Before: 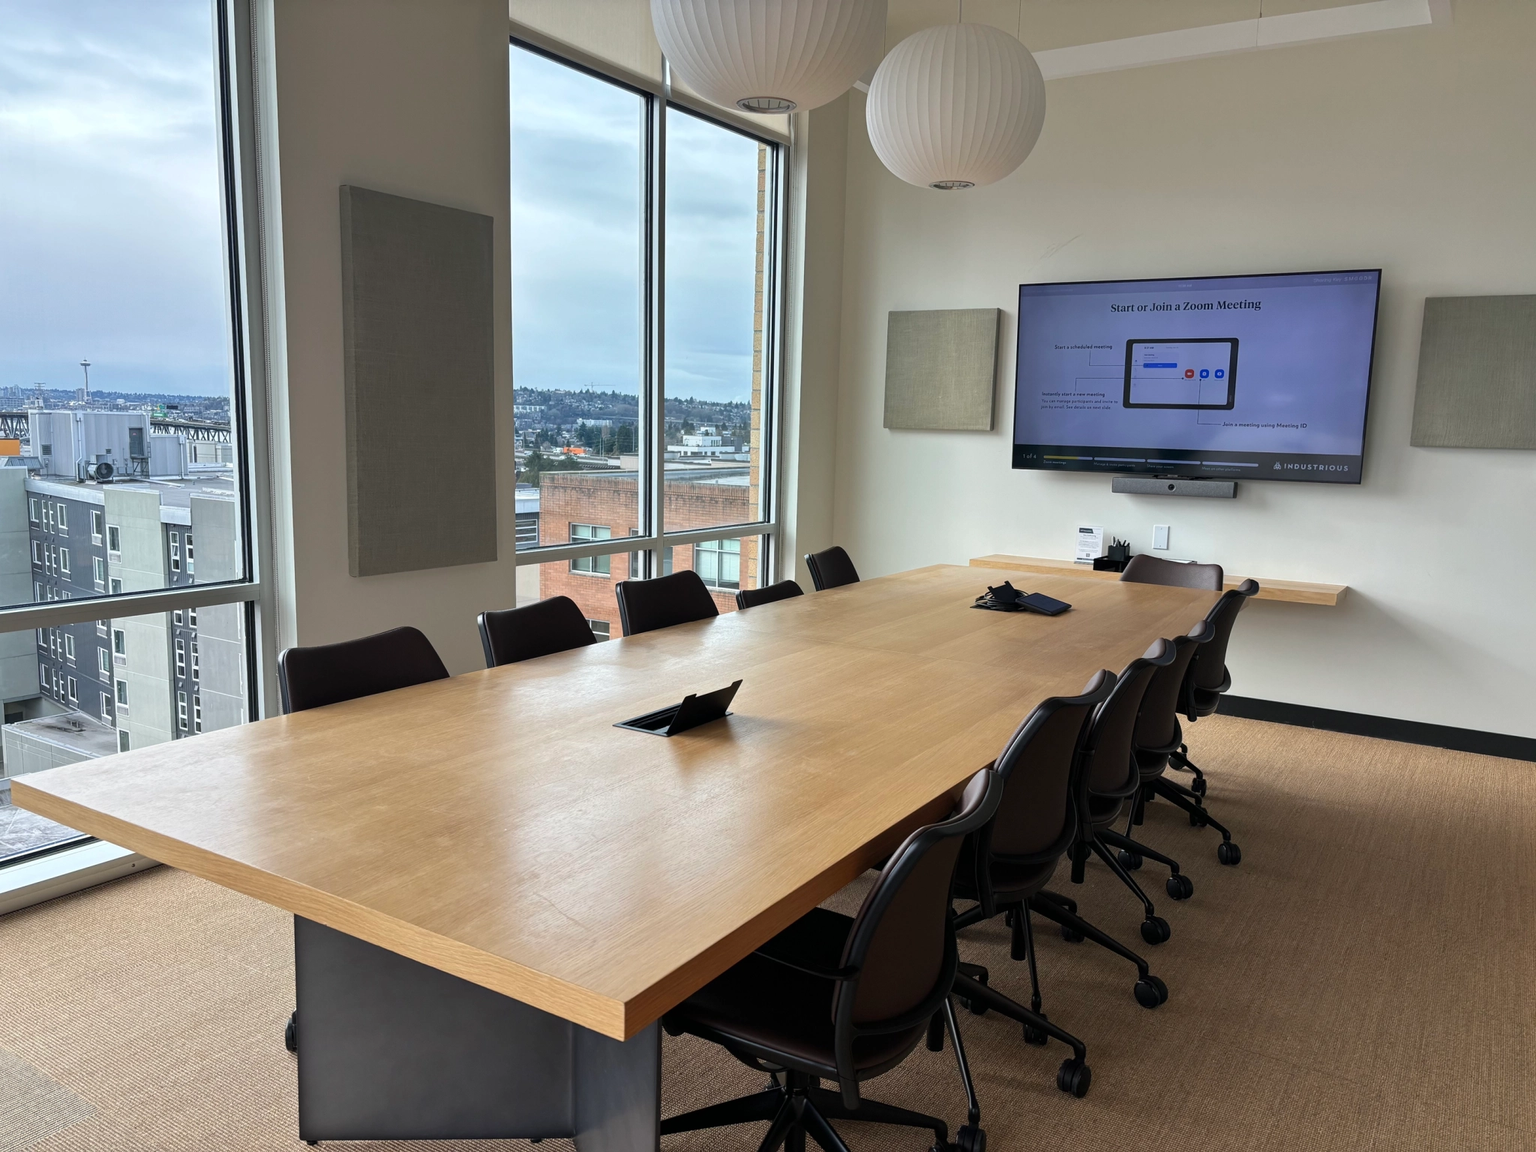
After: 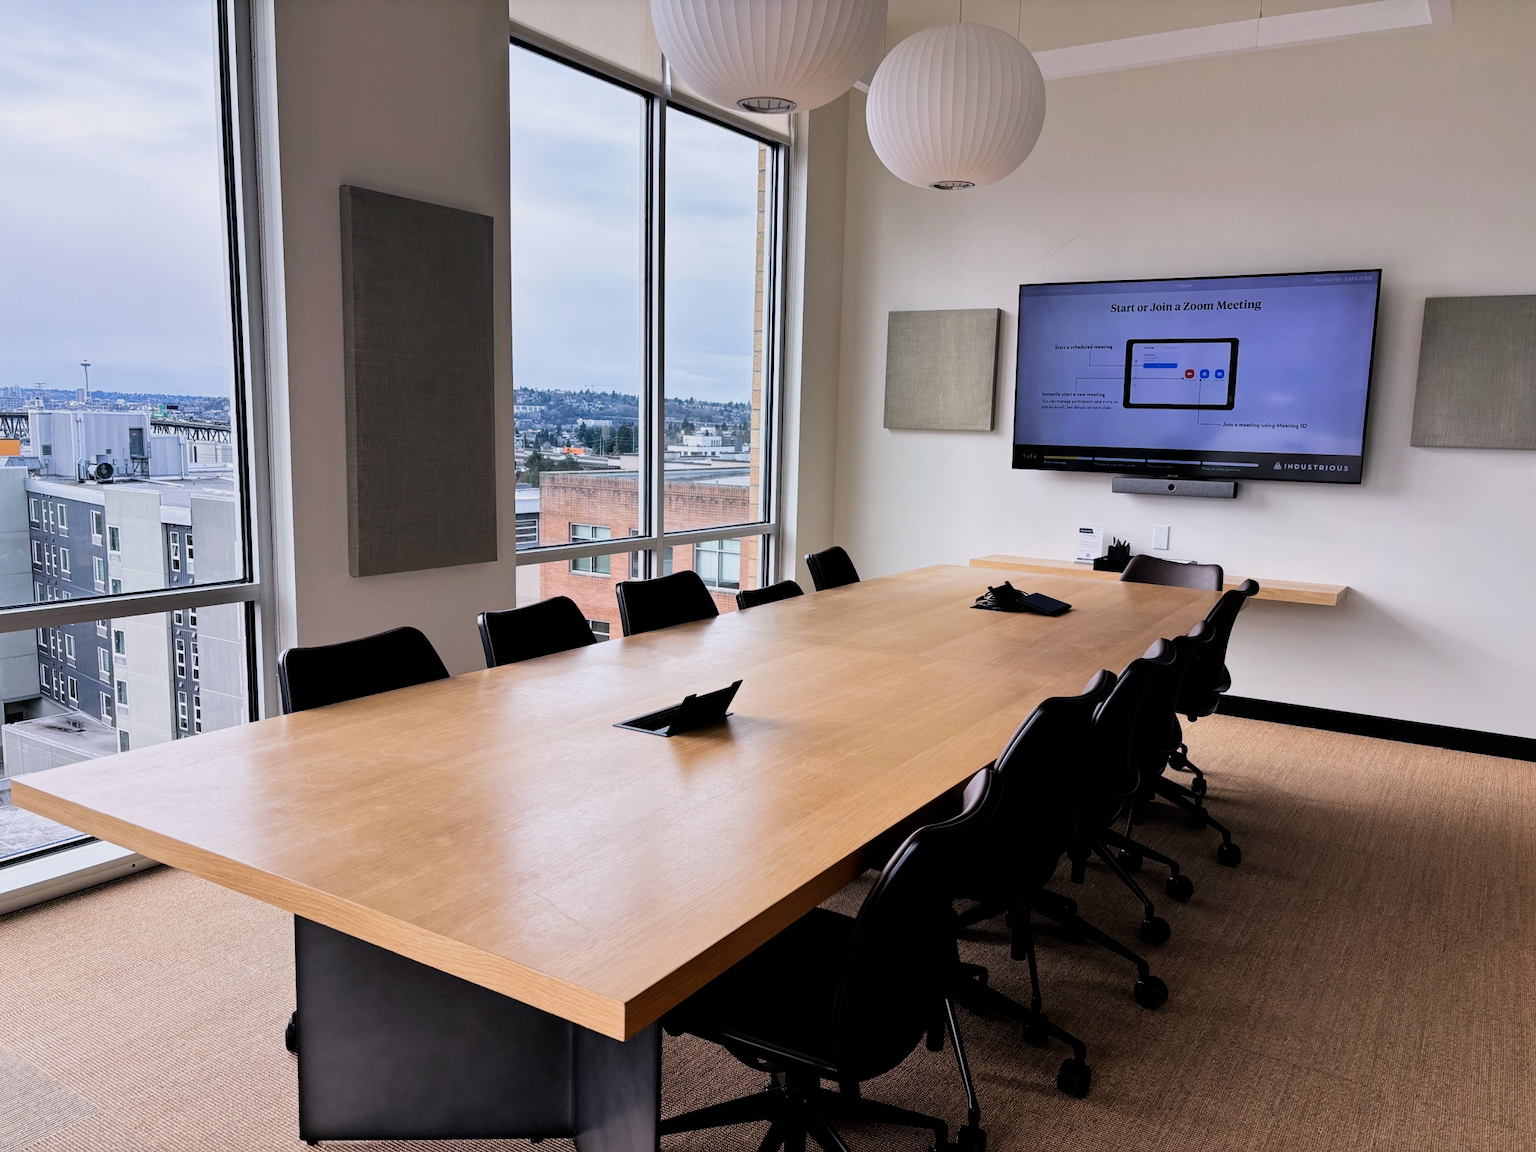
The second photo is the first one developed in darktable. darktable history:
filmic rgb: black relative exposure -5 EV, hardness 2.88, contrast 1.4, highlights saturation mix -30%
color balance rgb: linear chroma grading › shadows 19.44%, linear chroma grading › highlights 3.42%, linear chroma grading › mid-tones 10.16%
white balance: red 1.05, blue 1.072
